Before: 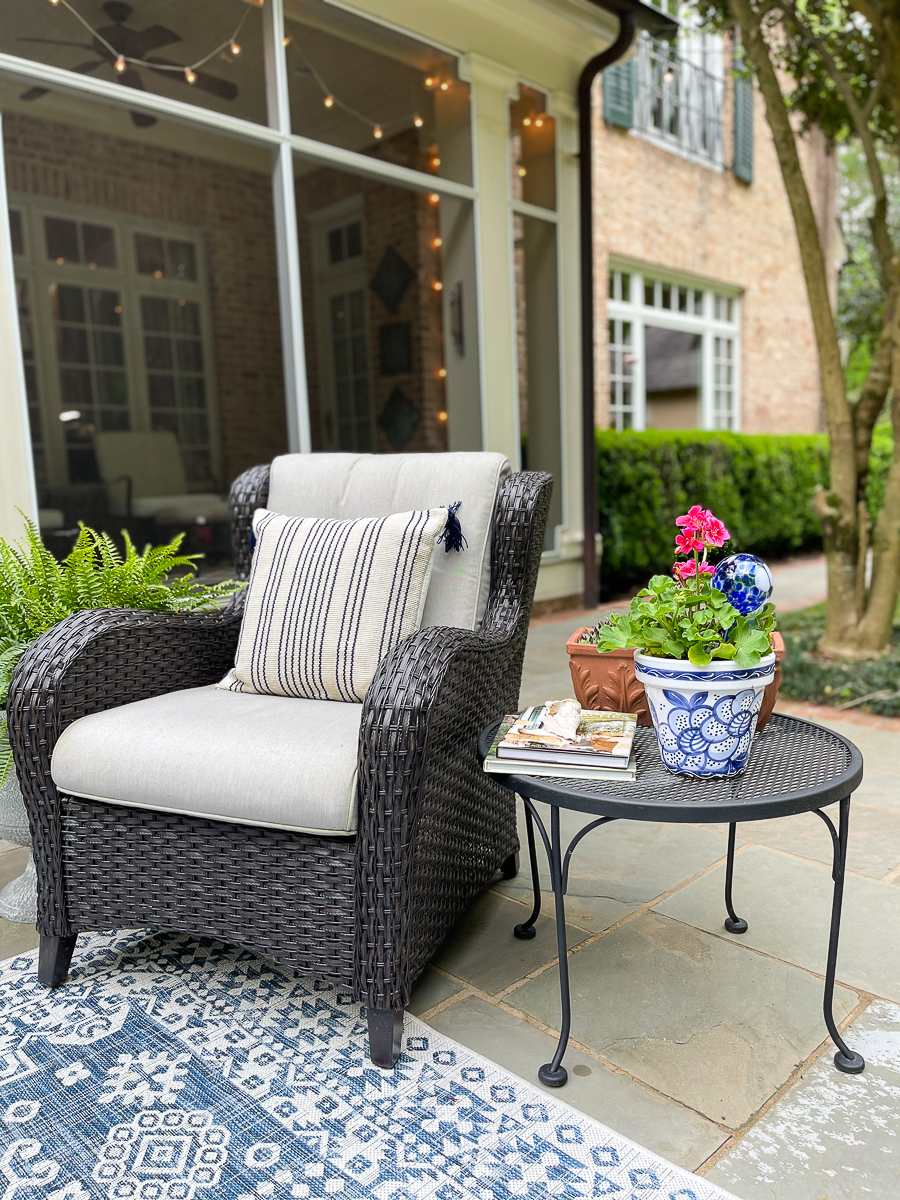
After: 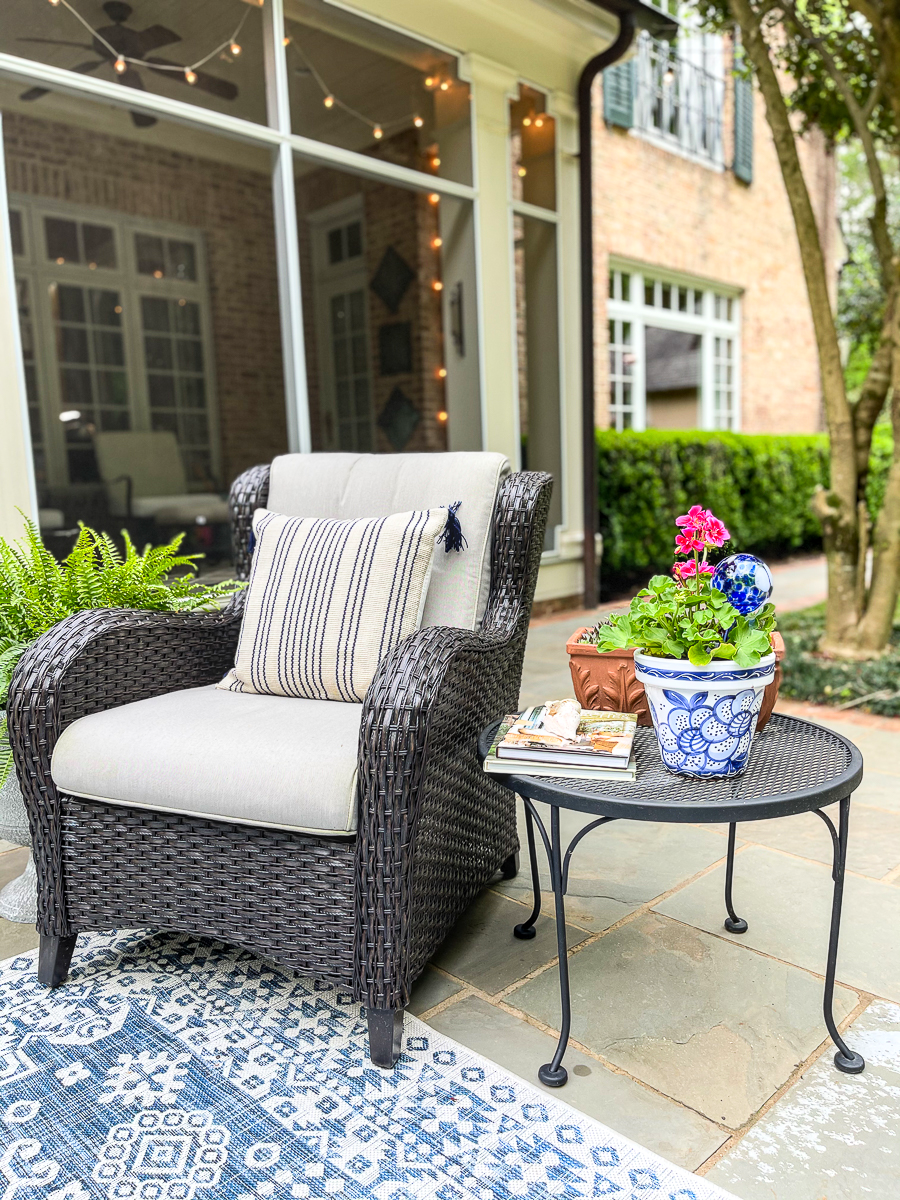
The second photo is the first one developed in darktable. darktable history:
local contrast: on, module defaults
contrast brightness saturation: contrast 0.2, brightness 0.15, saturation 0.14
